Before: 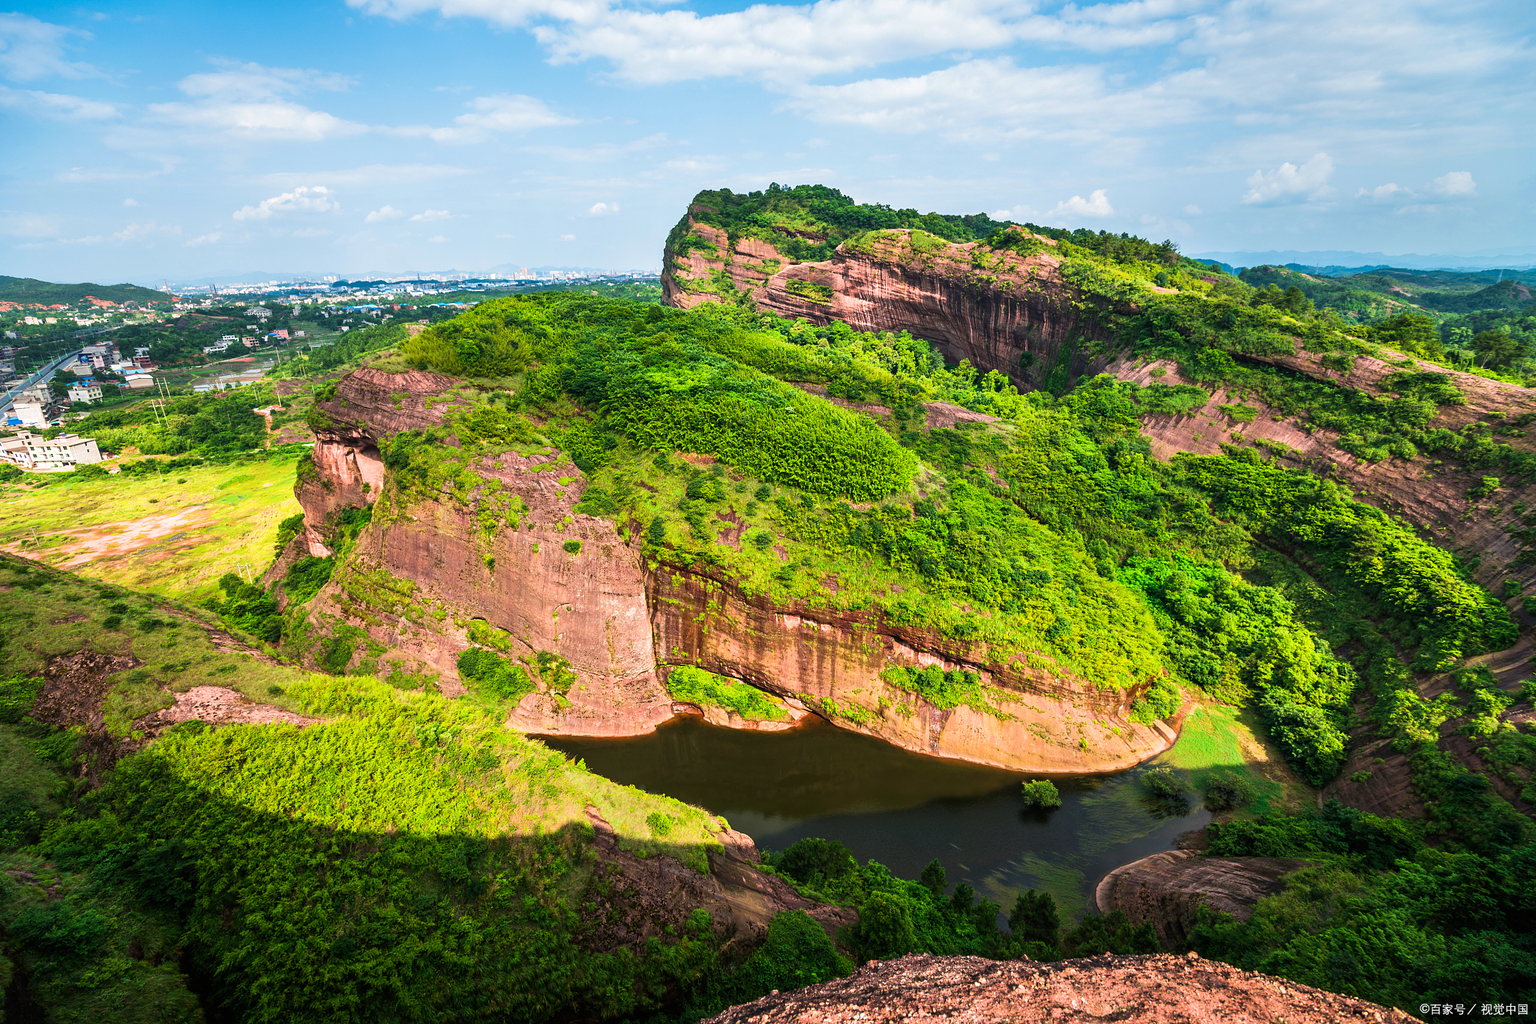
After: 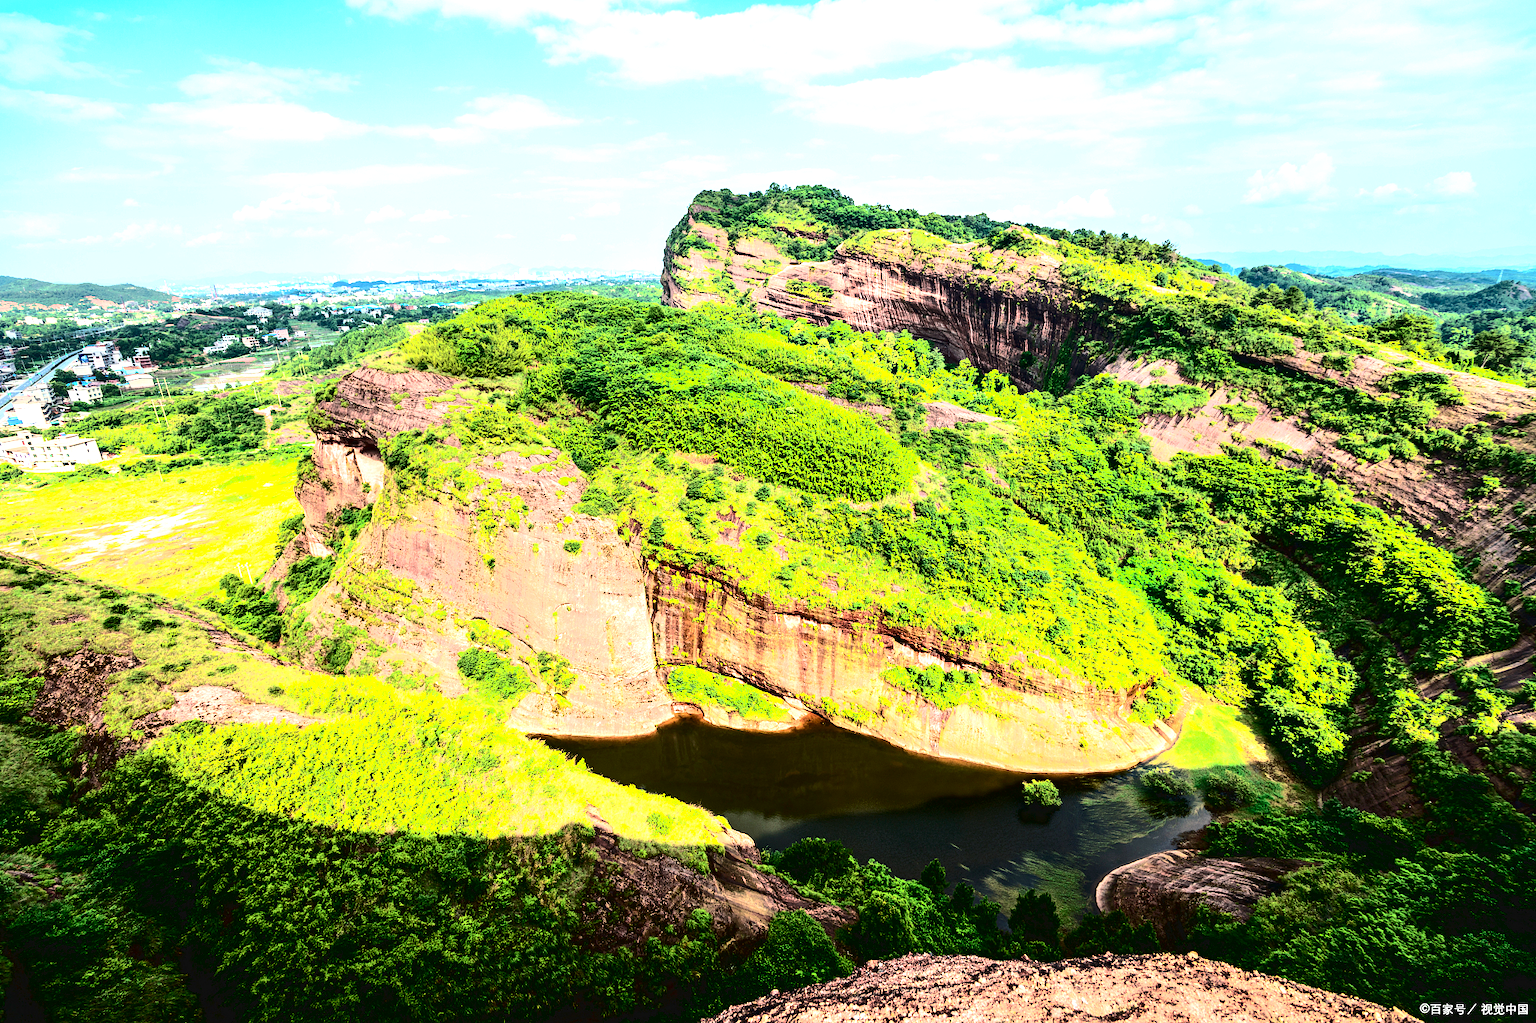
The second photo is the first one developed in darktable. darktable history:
exposure: exposure 1.094 EV, compensate exposure bias true, compensate highlight preservation false
tone curve: curves: ch0 [(0, 0) (0.003, 0.043) (0.011, 0.043) (0.025, 0.035) (0.044, 0.042) (0.069, 0.035) (0.1, 0.03) (0.136, 0.017) (0.177, 0.03) (0.224, 0.06) (0.277, 0.118) (0.335, 0.189) (0.399, 0.297) (0.468, 0.483) (0.543, 0.631) (0.623, 0.746) (0.709, 0.823) (0.801, 0.944) (0.898, 0.966) (1, 1)], color space Lab, independent channels, preserve colors none
